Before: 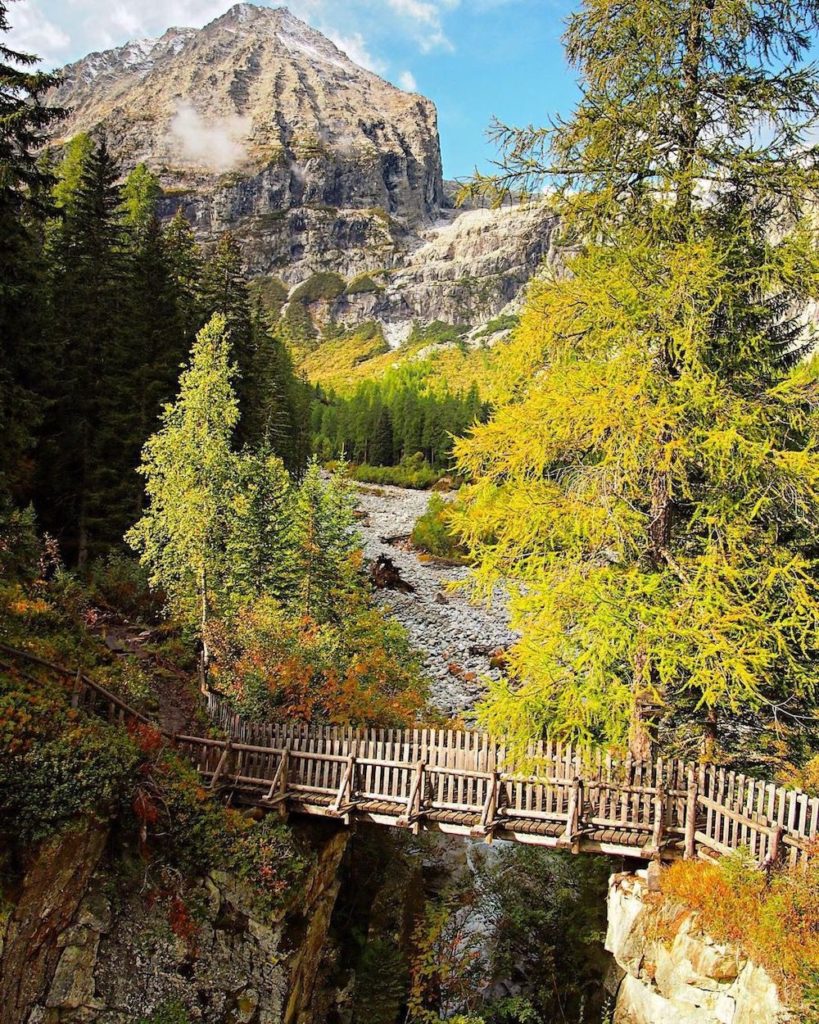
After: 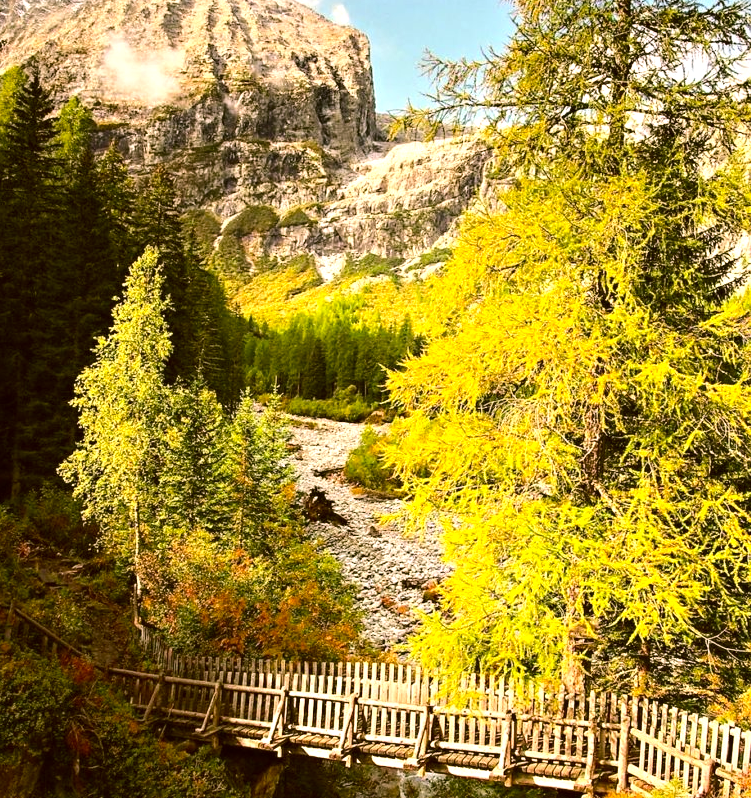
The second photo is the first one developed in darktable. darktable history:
tone equalizer: -8 EV 0 EV, -7 EV -0.002 EV, -6 EV 0.003 EV, -5 EV -0.066 EV, -4 EV -0.144 EV, -3 EV -0.144 EV, -2 EV 0.255 EV, -1 EV 0.71 EV, +0 EV 0.474 EV
crop: left 8.273%, top 6.615%, bottom 15.369%
color correction: highlights a* 8.69, highlights b* 15.03, shadows a* -0.506, shadows b* 26.3
